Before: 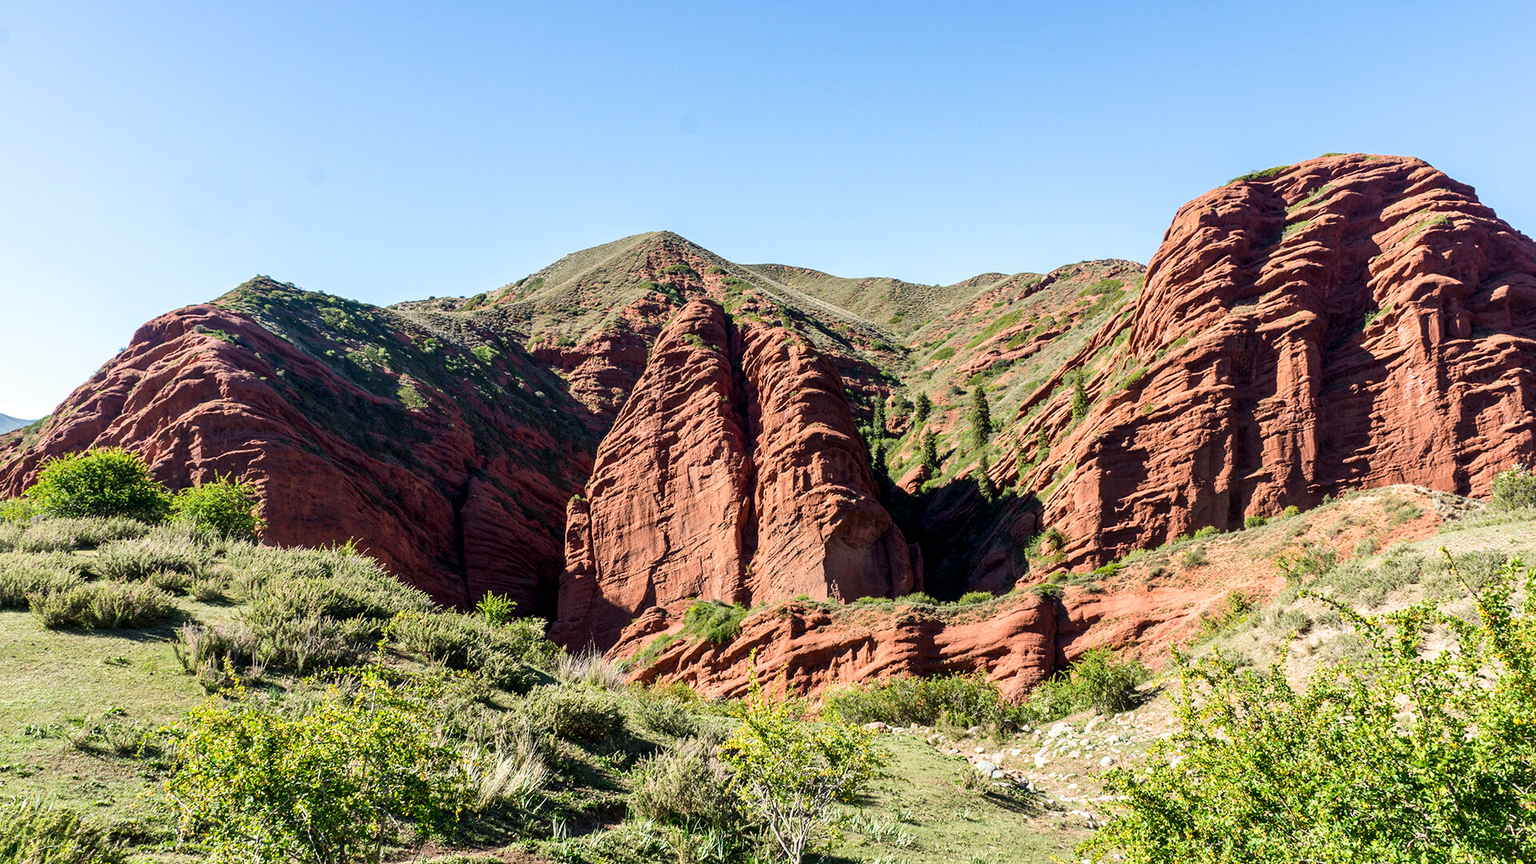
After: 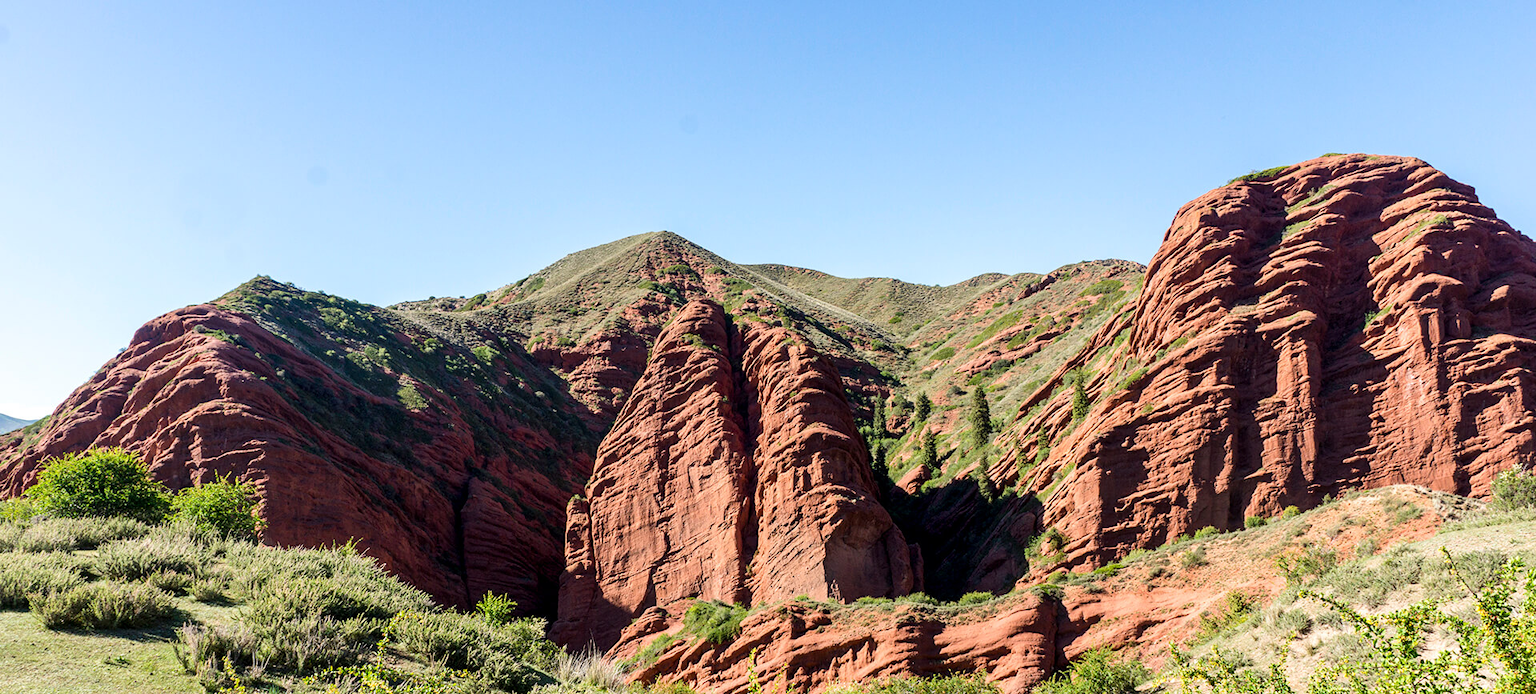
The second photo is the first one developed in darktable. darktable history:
crop: bottom 19.613%
